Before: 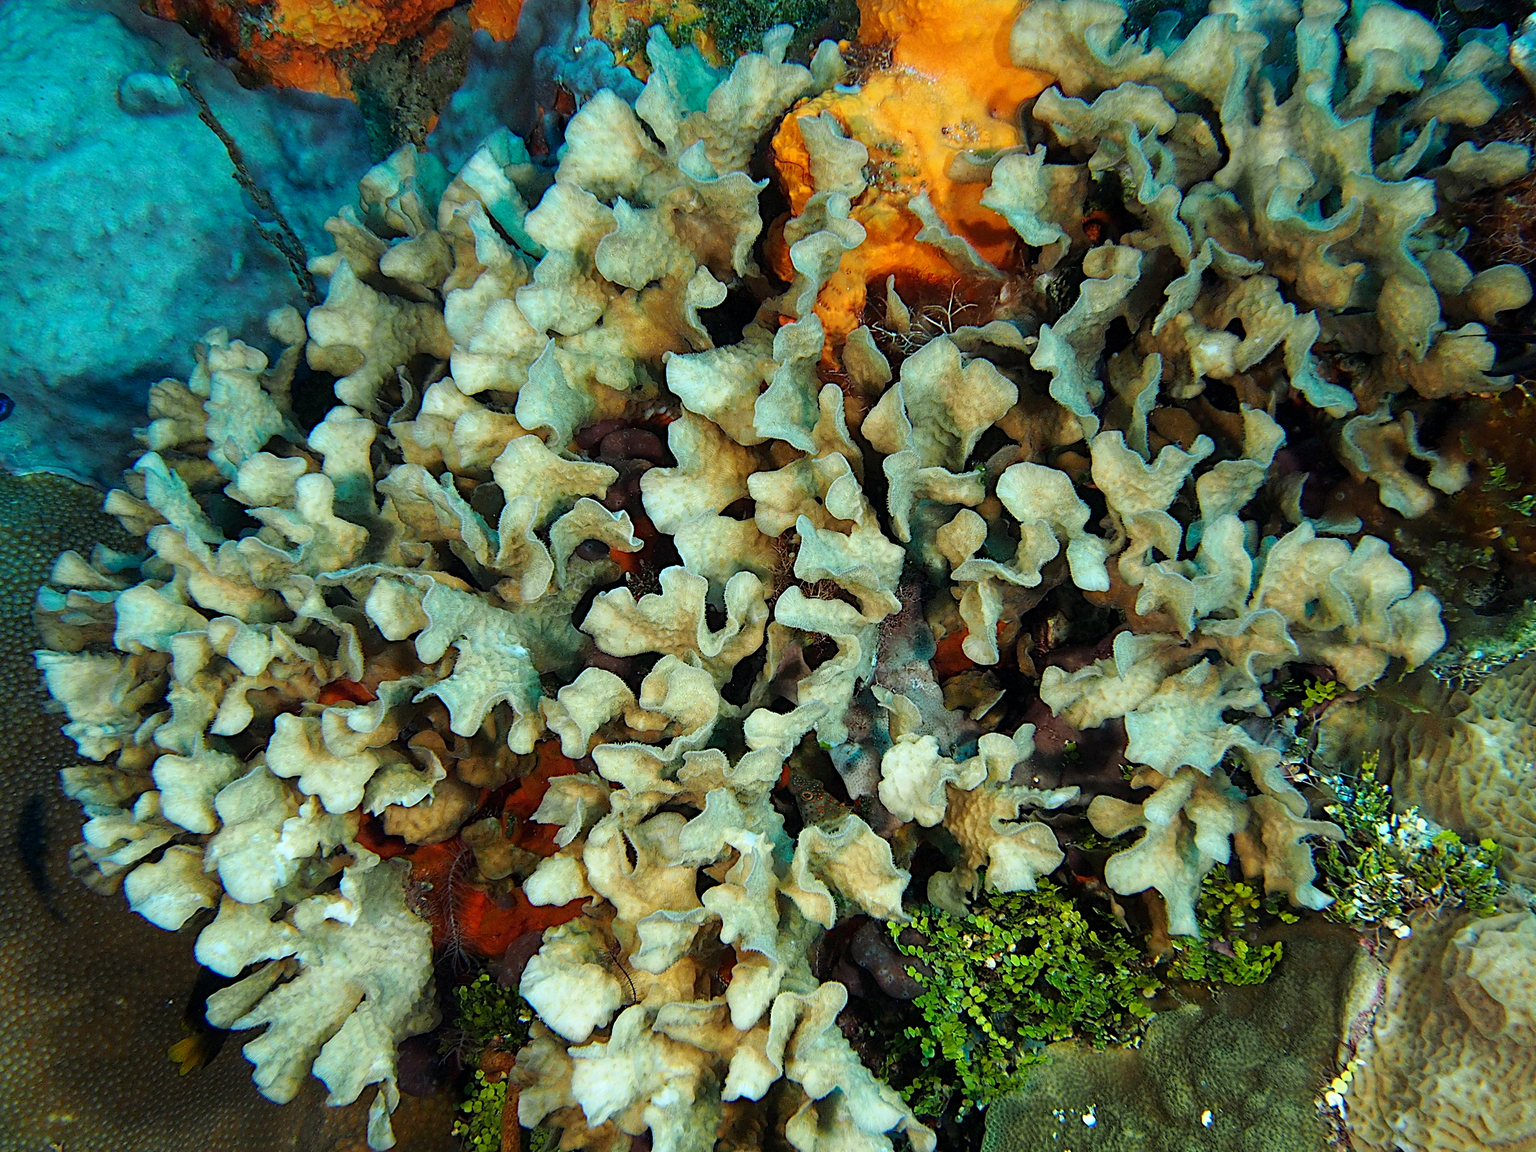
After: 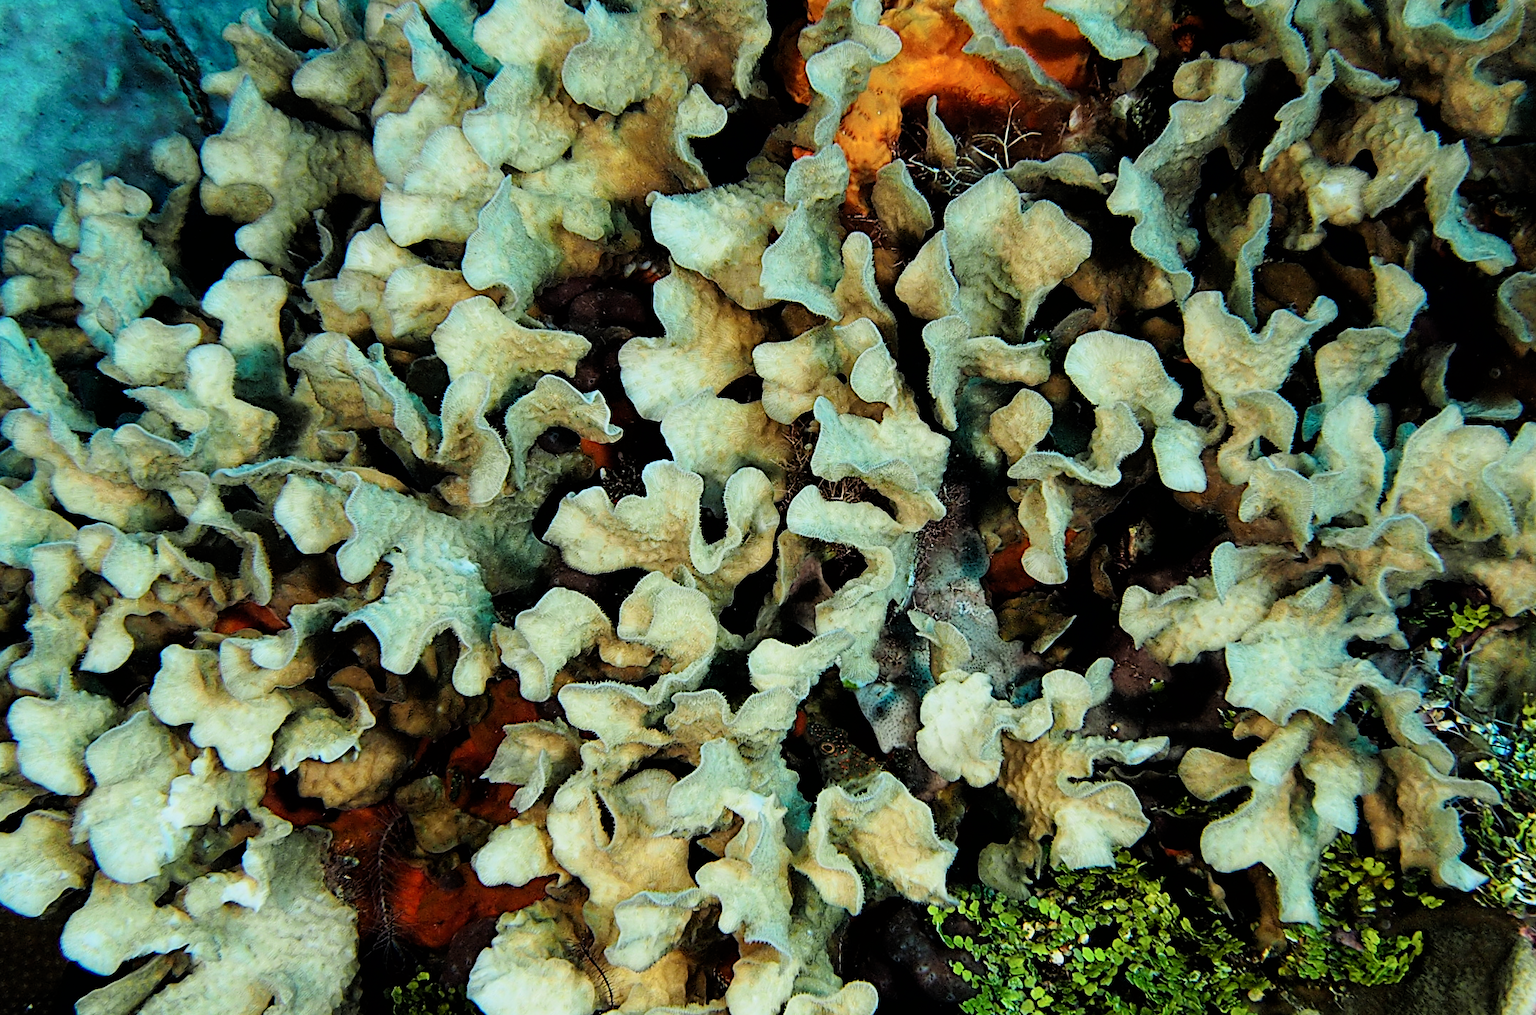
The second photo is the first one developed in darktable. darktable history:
crop: left 9.569%, top 17.238%, right 10.599%, bottom 12.344%
filmic rgb: black relative exposure -16 EV, white relative exposure 6.23 EV, hardness 5.05, contrast 1.343
